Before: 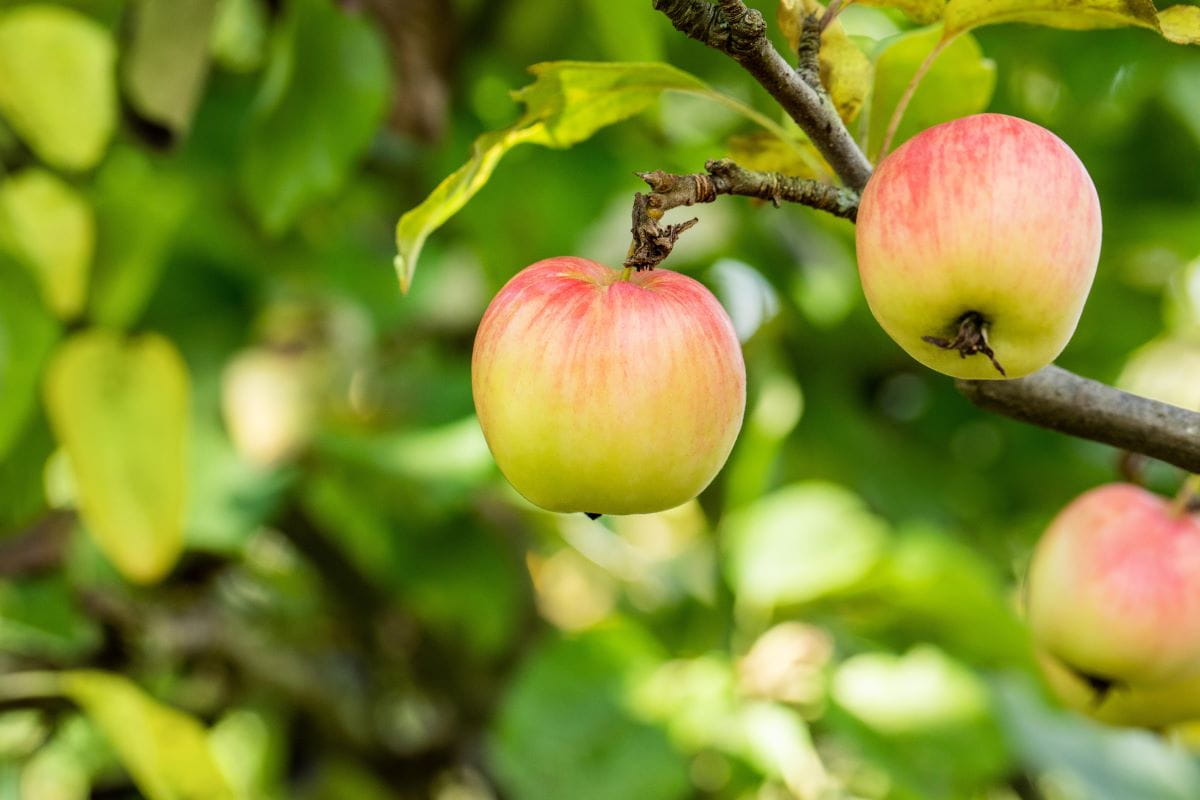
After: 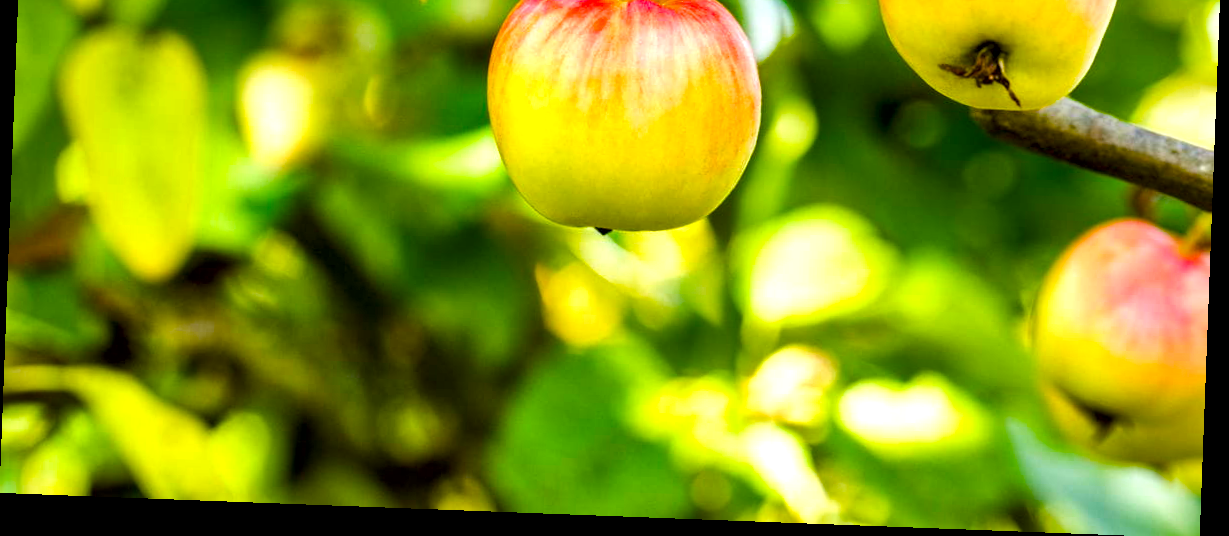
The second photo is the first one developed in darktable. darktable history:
local contrast: mode bilateral grid, contrast 25, coarseness 60, detail 151%, midtone range 0.2
color balance rgb: linear chroma grading › shadows 10%, linear chroma grading › highlights 10%, linear chroma grading › global chroma 15%, linear chroma grading › mid-tones 15%, perceptual saturation grading › global saturation 40%, perceptual saturation grading › highlights -25%, perceptual saturation grading › mid-tones 35%, perceptual saturation grading › shadows 35%, perceptual brilliance grading › global brilliance 11.29%, global vibrance 11.29%
rotate and perspective: rotation 2.17°, automatic cropping off
crop and rotate: top 36.435%
